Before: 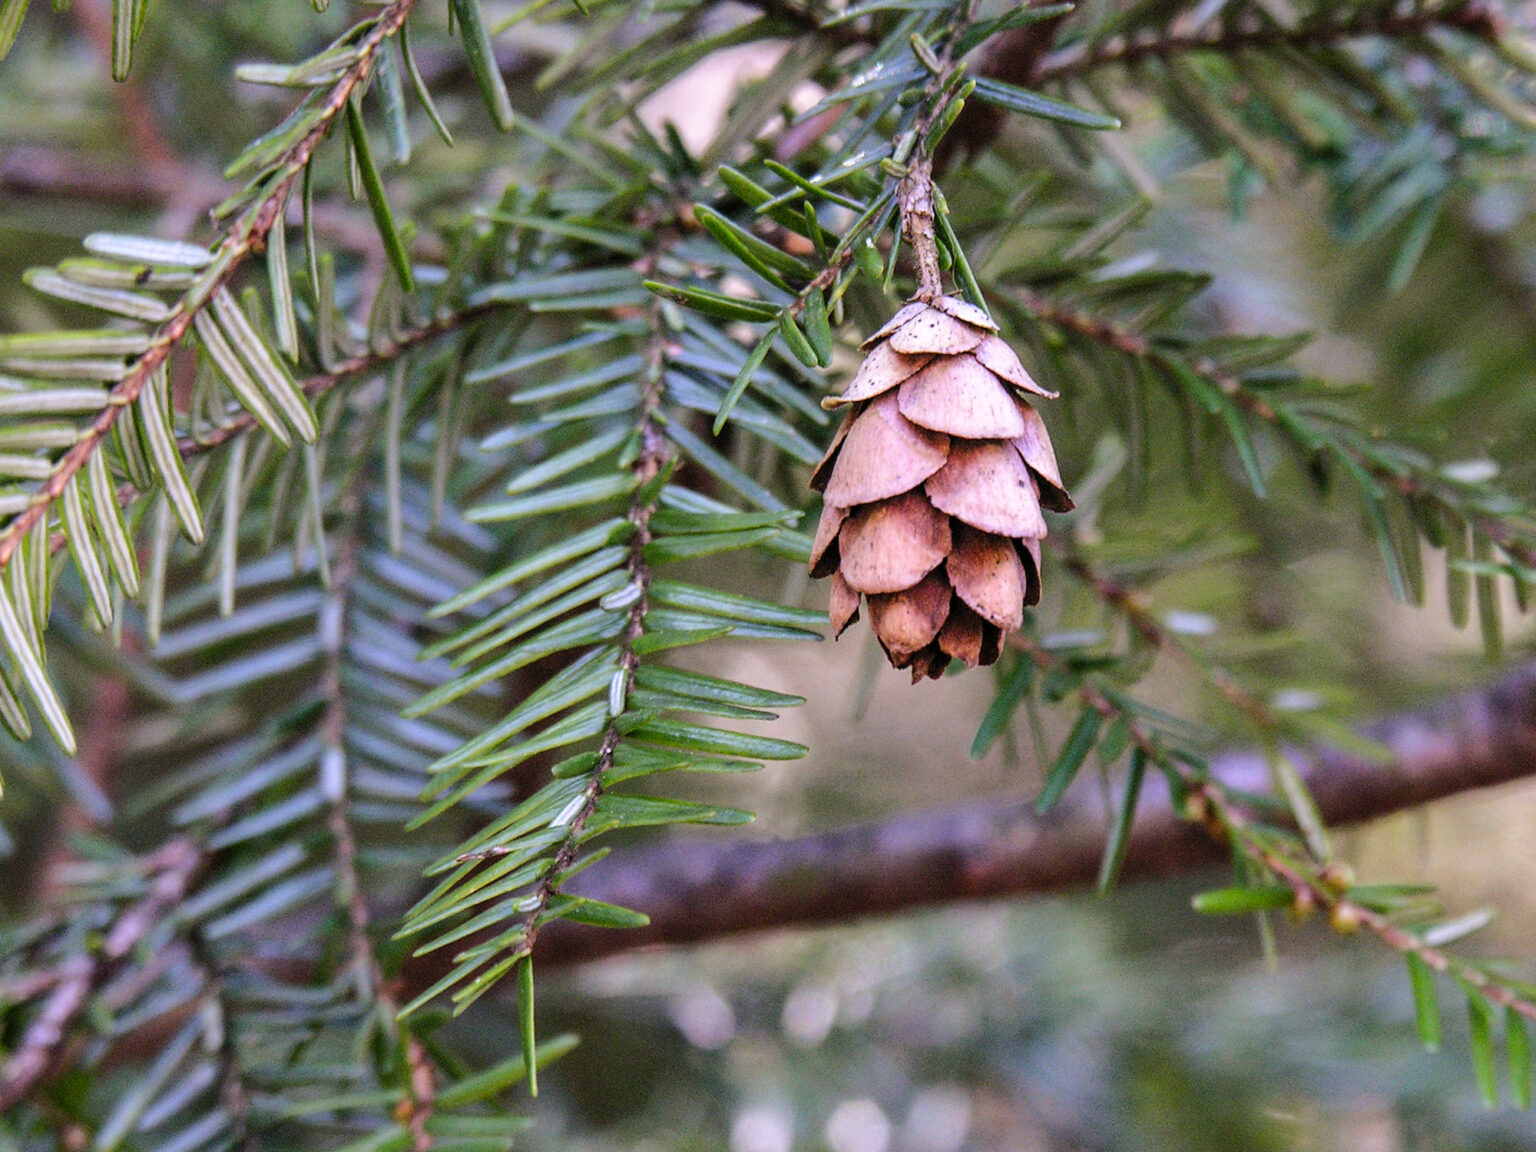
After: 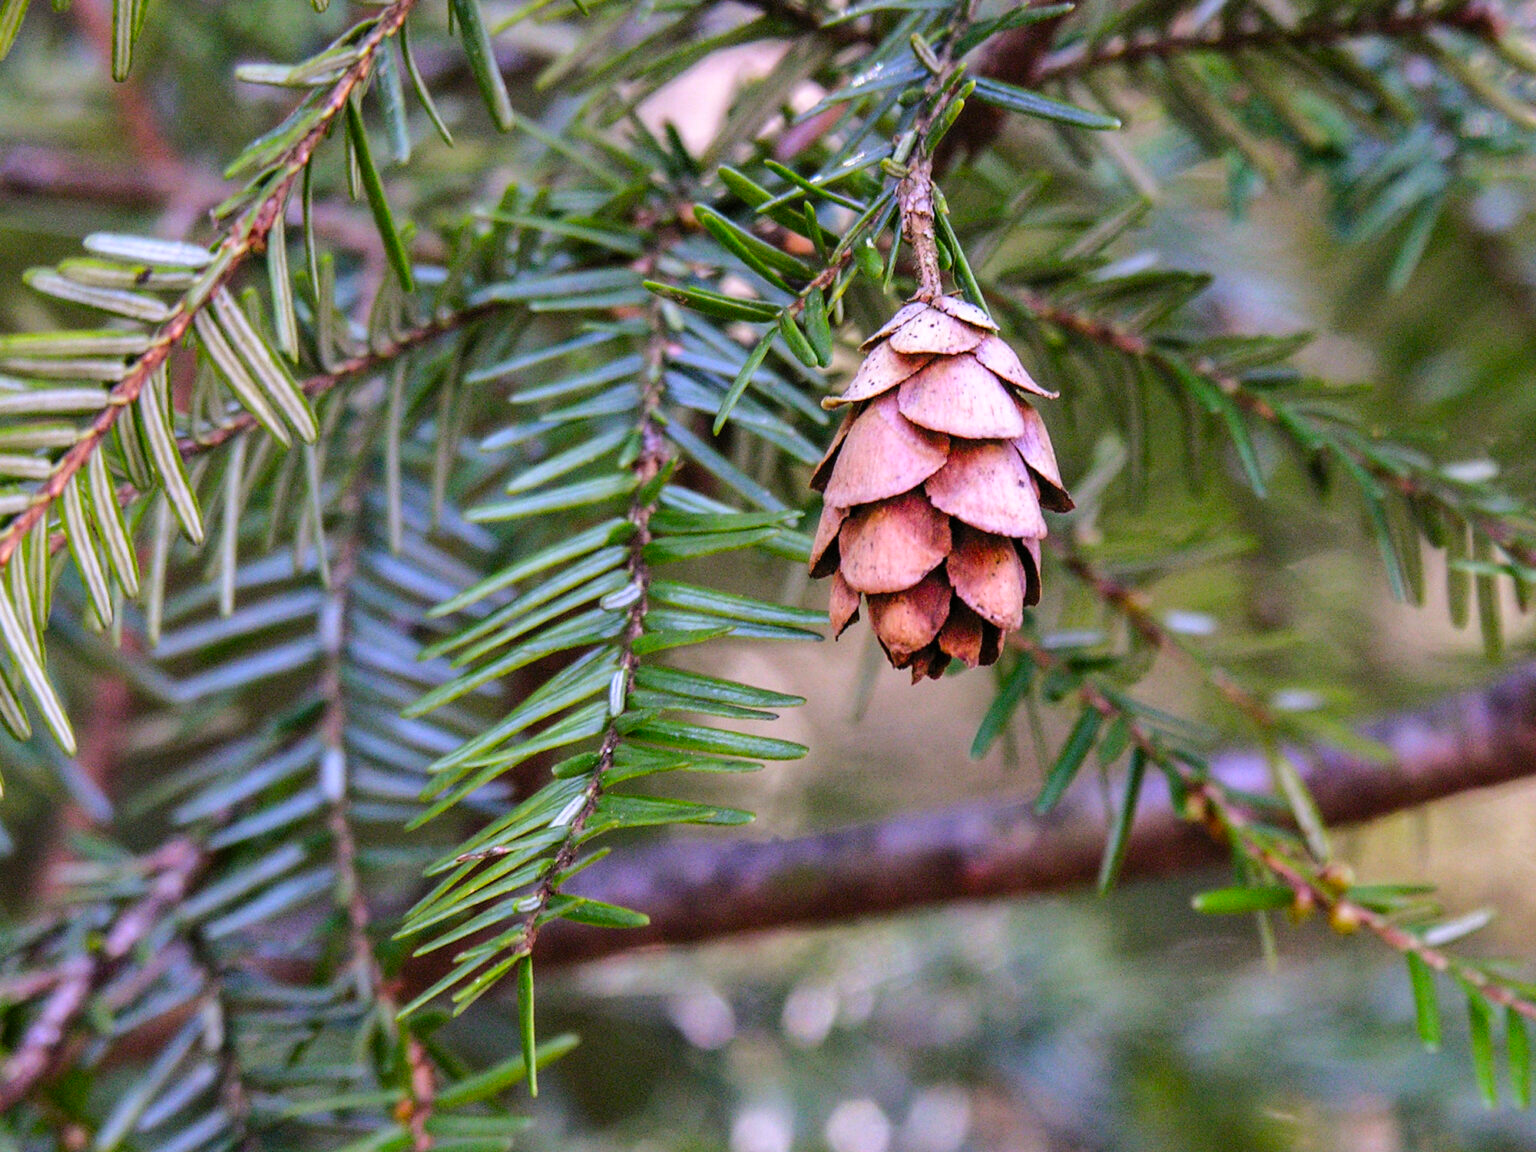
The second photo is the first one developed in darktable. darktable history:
shadows and highlights: shadows 24.5, highlights -78.15, soften with gaussian
color correction: saturation 1.32
